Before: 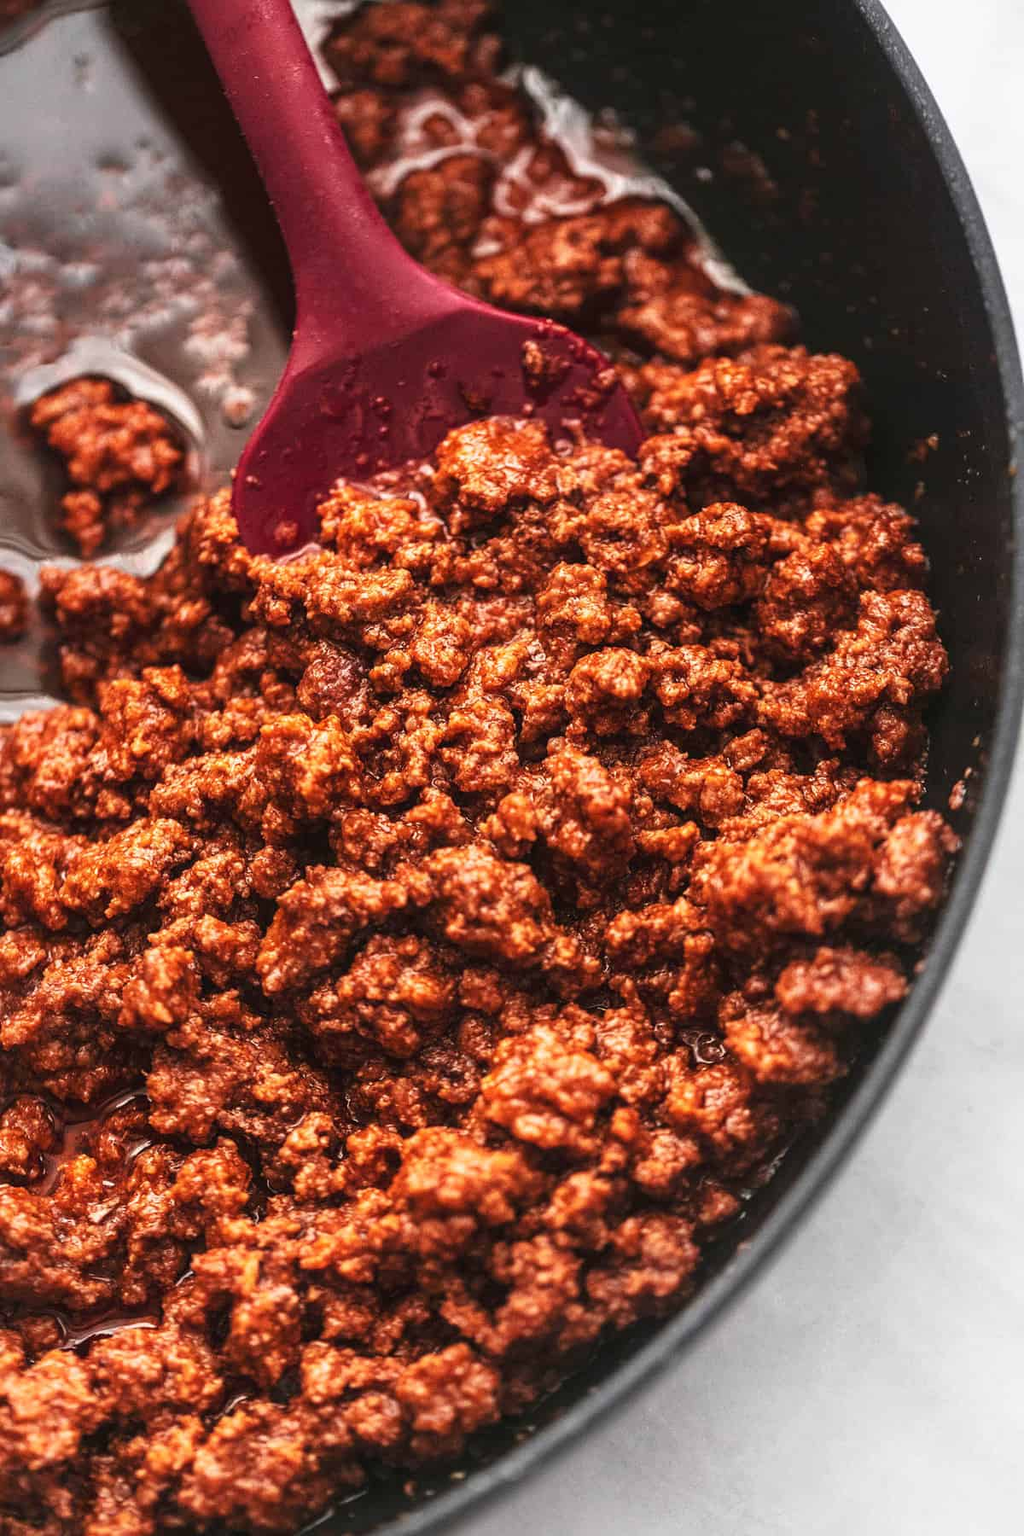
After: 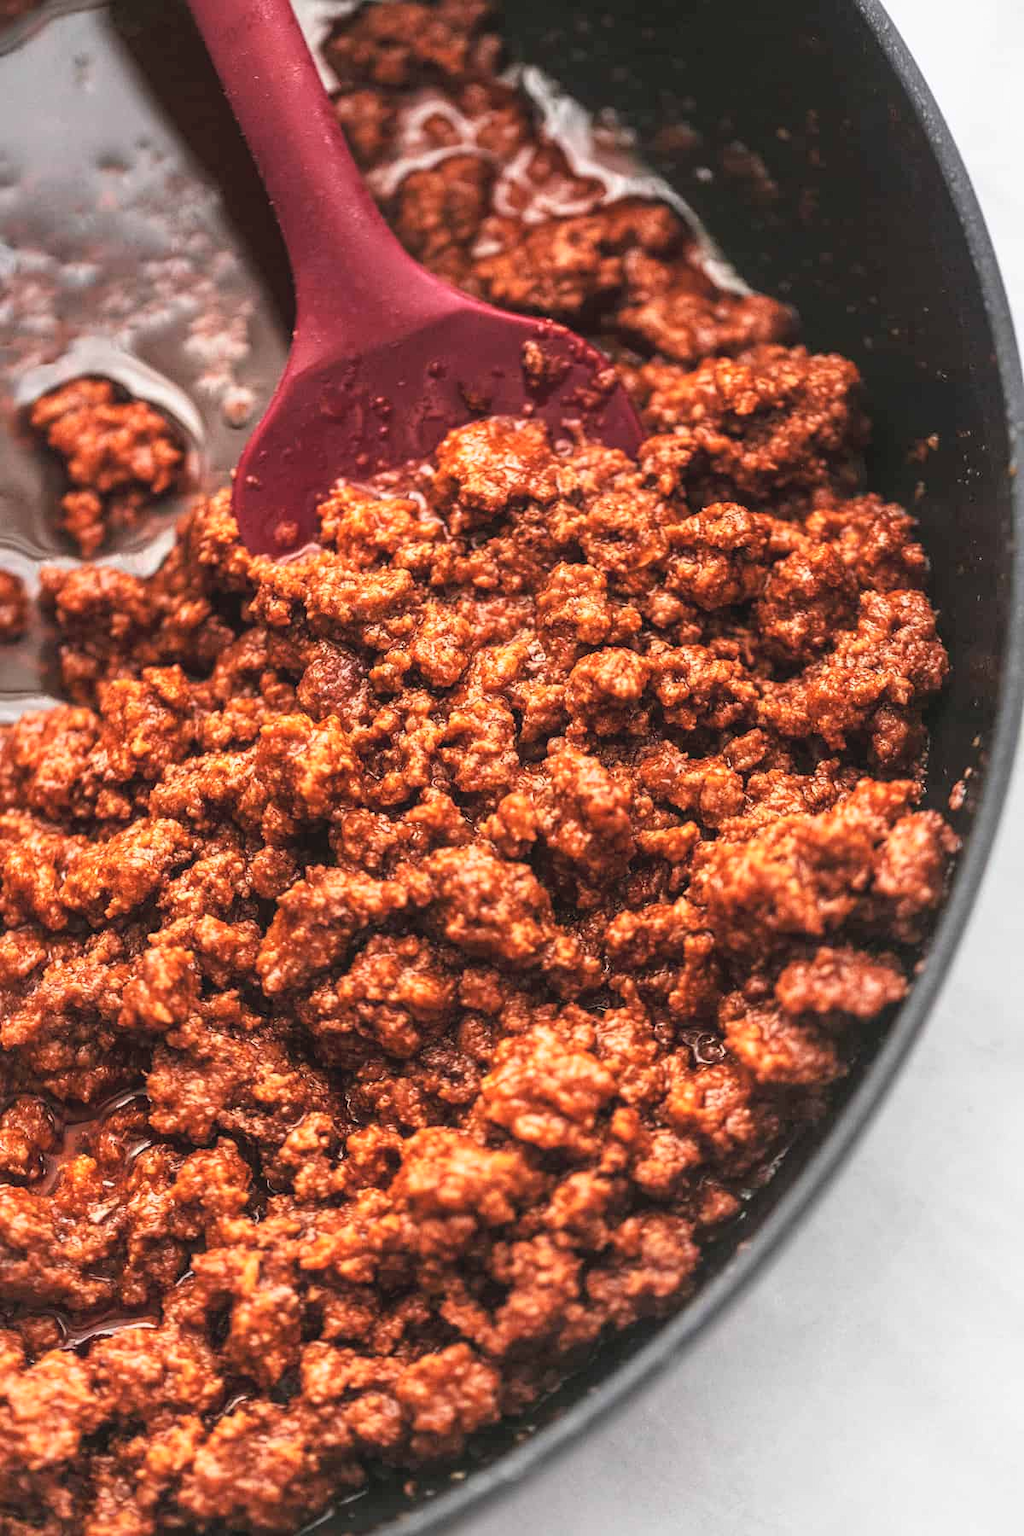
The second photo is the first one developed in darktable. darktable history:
contrast brightness saturation: brightness 0.116
